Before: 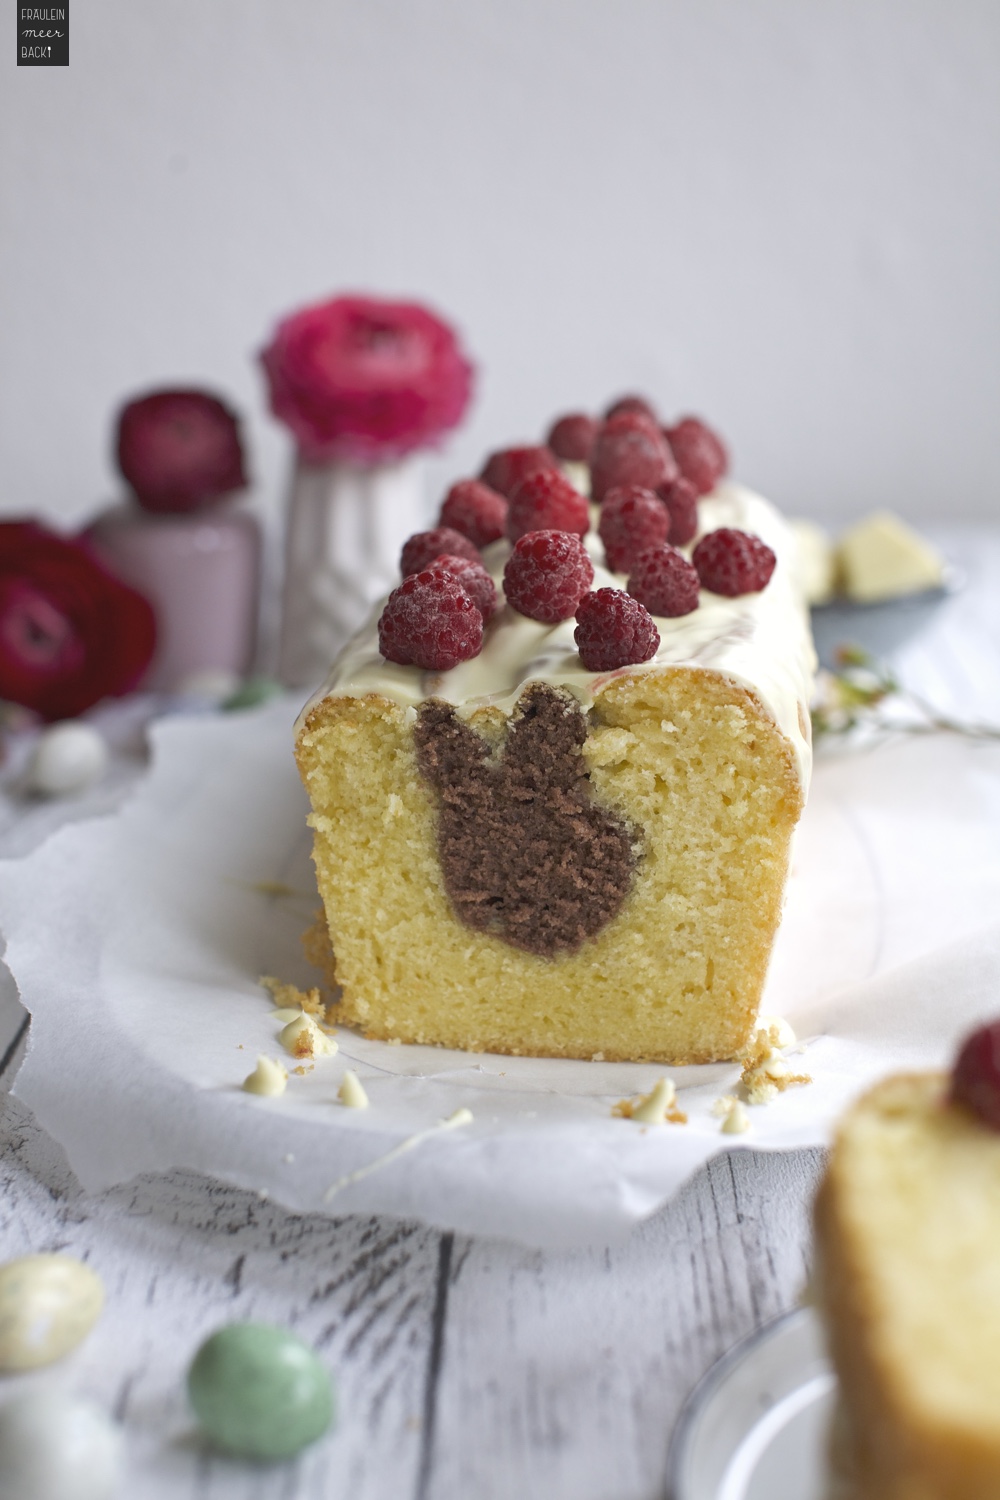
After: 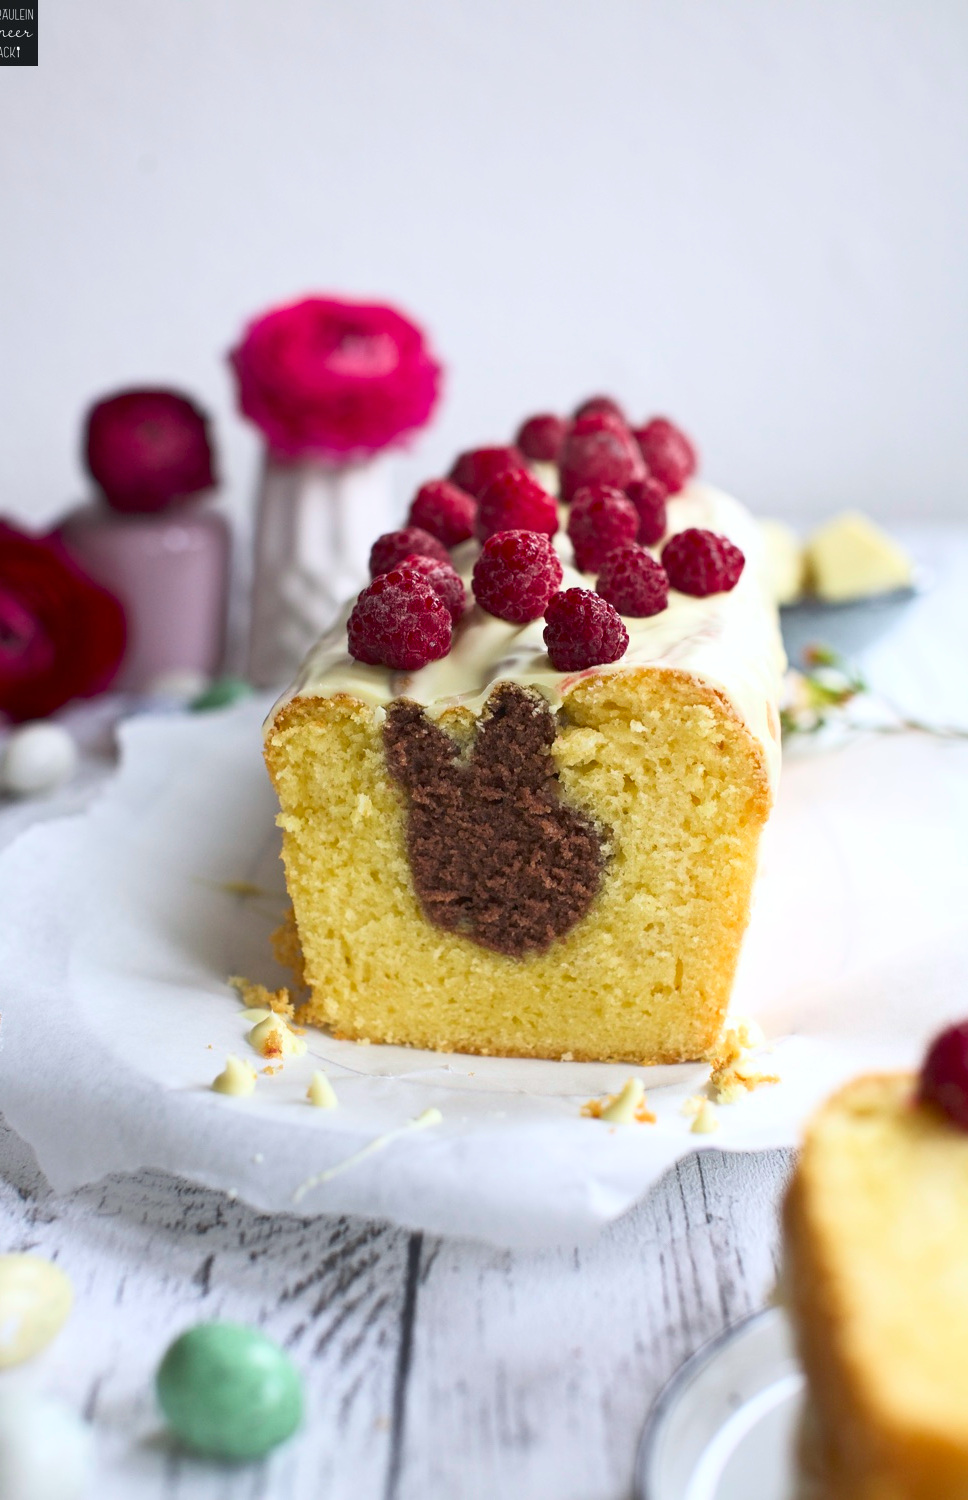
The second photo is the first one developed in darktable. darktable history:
crop and rotate: left 3.173%
tone curve: curves: ch0 [(0, 0) (0.139, 0.067) (0.319, 0.269) (0.498, 0.505) (0.725, 0.824) (0.864, 0.945) (0.985, 1)]; ch1 [(0, 0) (0.291, 0.197) (0.456, 0.426) (0.495, 0.488) (0.557, 0.578) (0.599, 0.644) (0.702, 0.786) (1, 1)]; ch2 [(0, 0) (0.125, 0.089) (0.353, 0.329) (0.447, 0.43) (0.557, 0.566) (0.63, 0.667) (1, 1)], color space Lab, independent channels
contrast equalizer: y [[0.6 ×6], [0.55 ×6], [0 ×6], [0 ×6], [0 ×6]], mix -0.195
